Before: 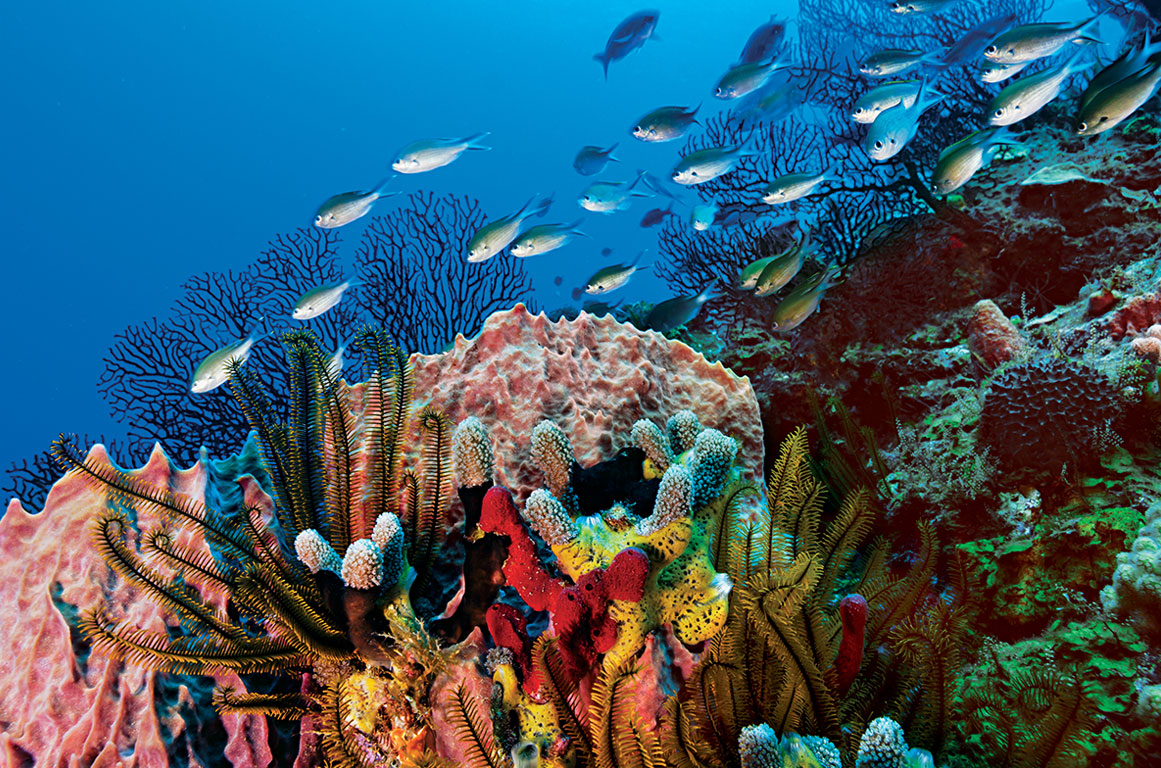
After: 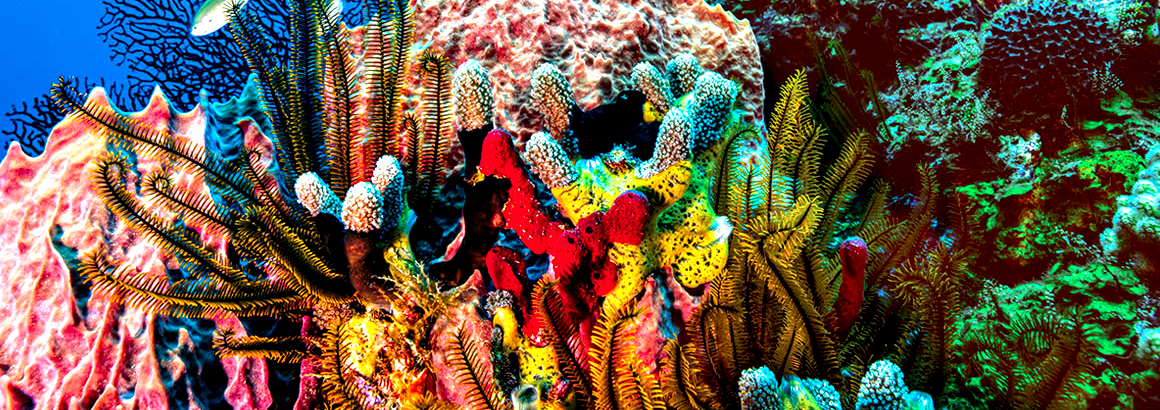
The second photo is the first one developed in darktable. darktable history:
exposure: exposure 0.167 EV, compensate highlight preservation false
crop and rotate: top 46.518%, right 0.013%
local contrast: highlights 64%, shadows 54%, detail 169%, midtone range 0.516
contrast brightness saturation: brightness -0.029, saturation 0.358
levels: black 0.056%, levels [0, 0.43, 0.859]
